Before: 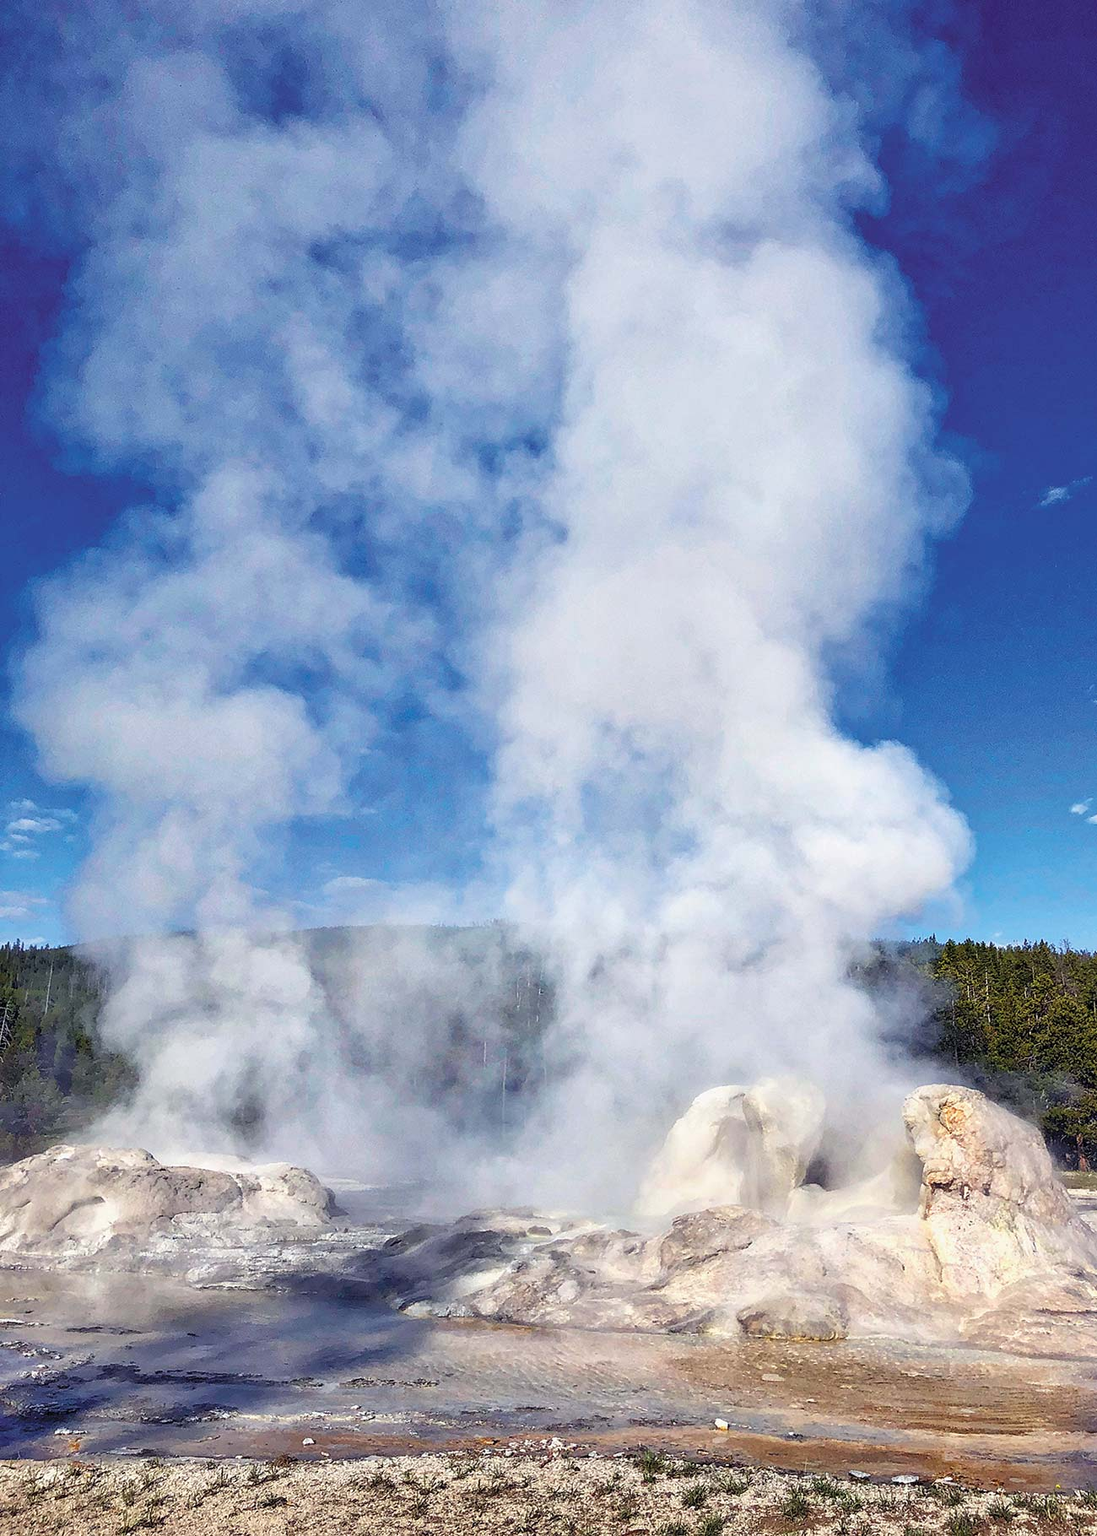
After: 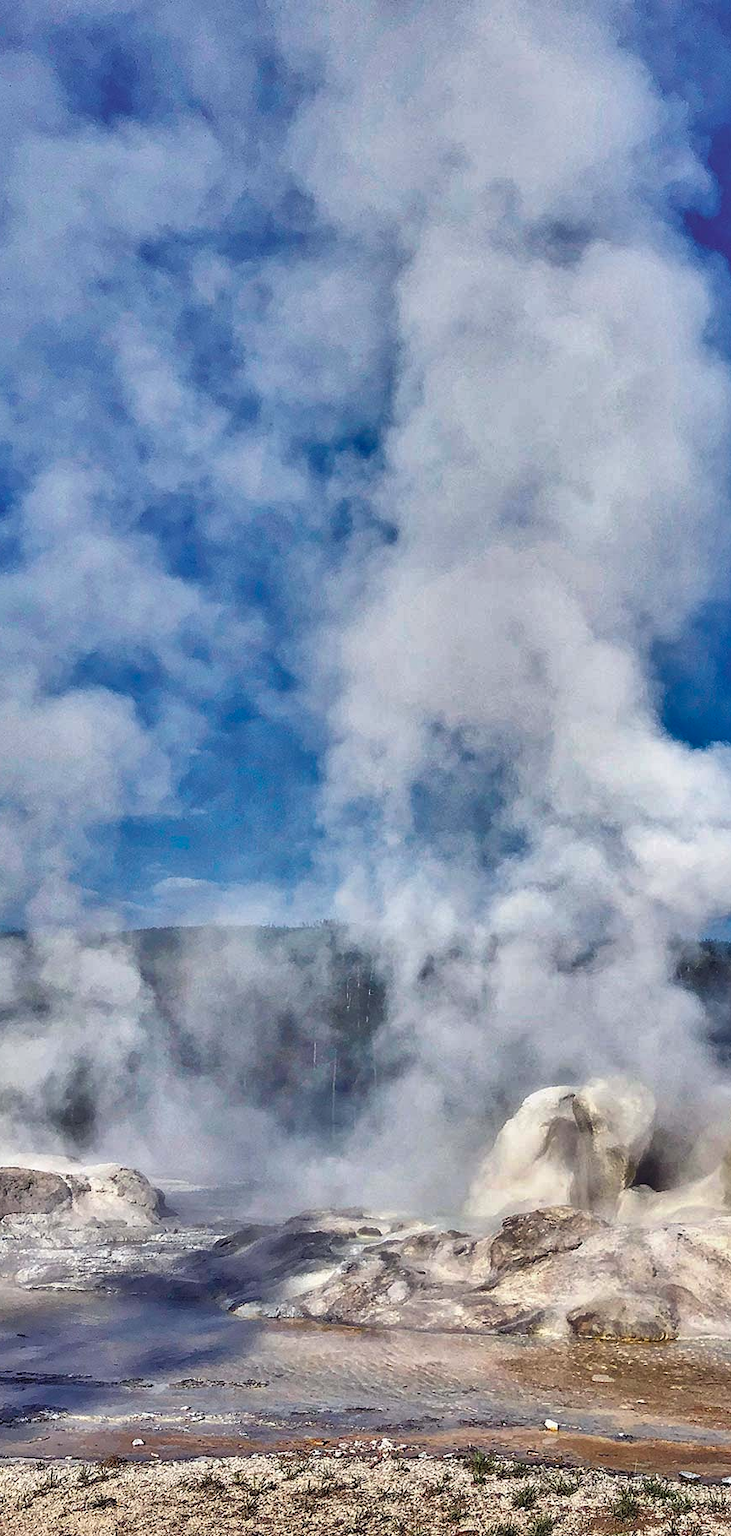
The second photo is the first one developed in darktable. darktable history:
shadows and highlights: radius 108.52, shadows 40.68, highlights -72.88, low approximation 0.01, soften with gaussian
crop and rotate: left 15.546%, right 17.787%
tone equalizer: on, module defaults
